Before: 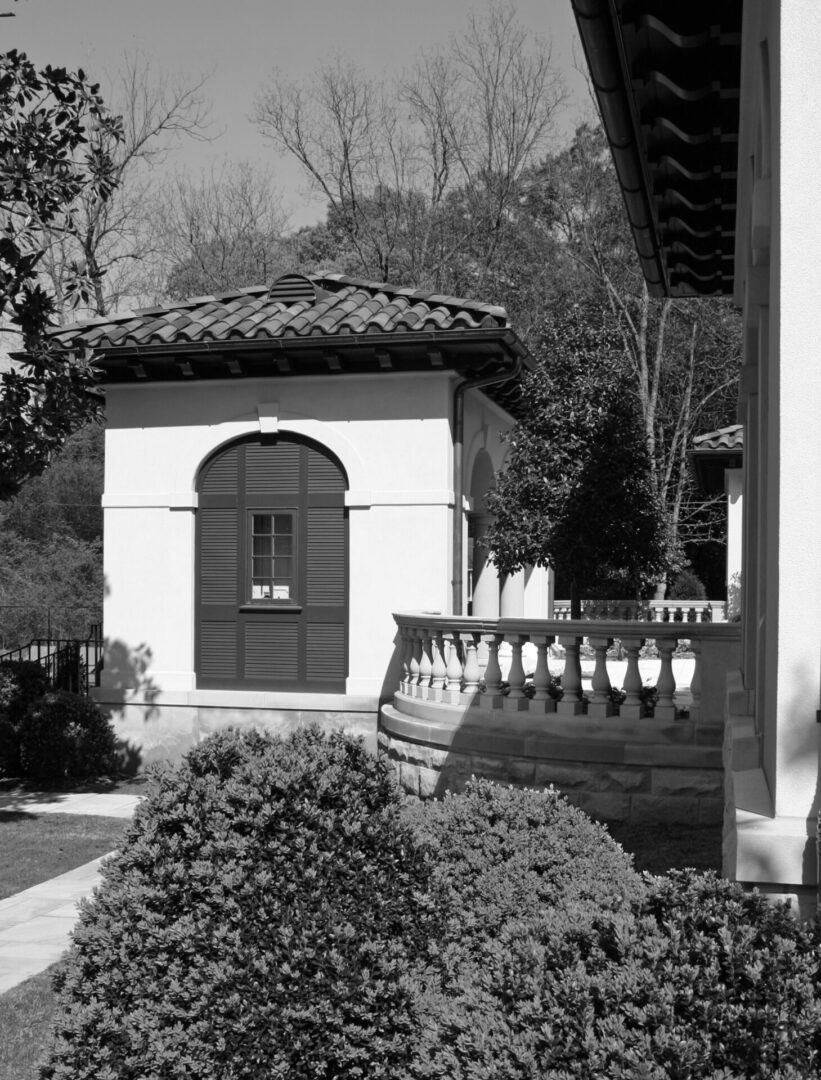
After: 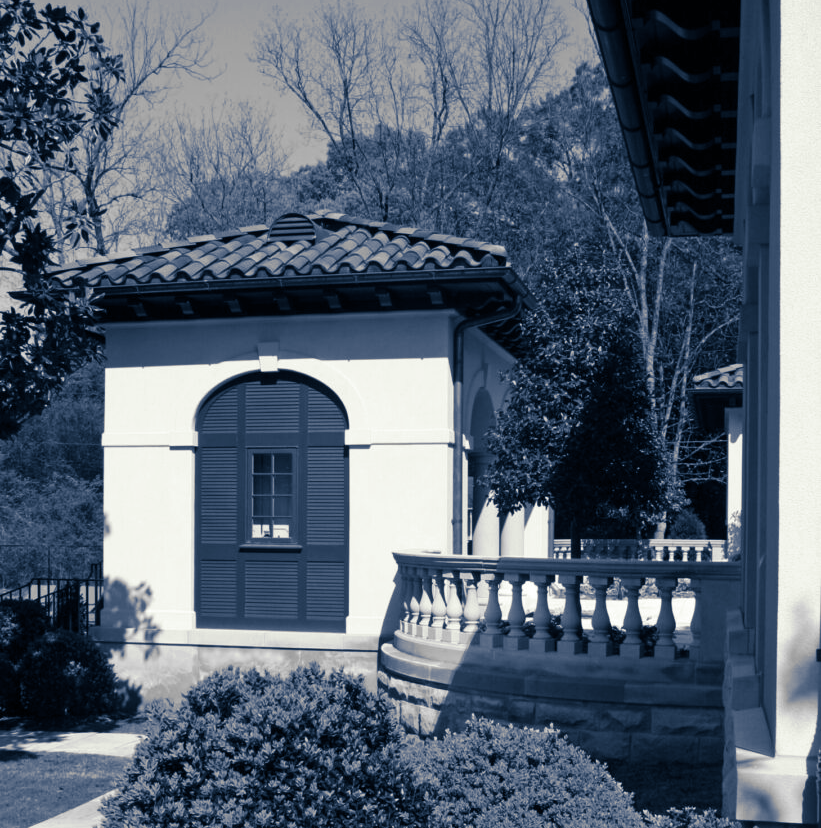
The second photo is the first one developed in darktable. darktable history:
split-toning: shadows › hue 226.8°, shadows › saturation 0.84
crop: top 5.667%, bottom 17.637%
white balance: red 1, blue 1
